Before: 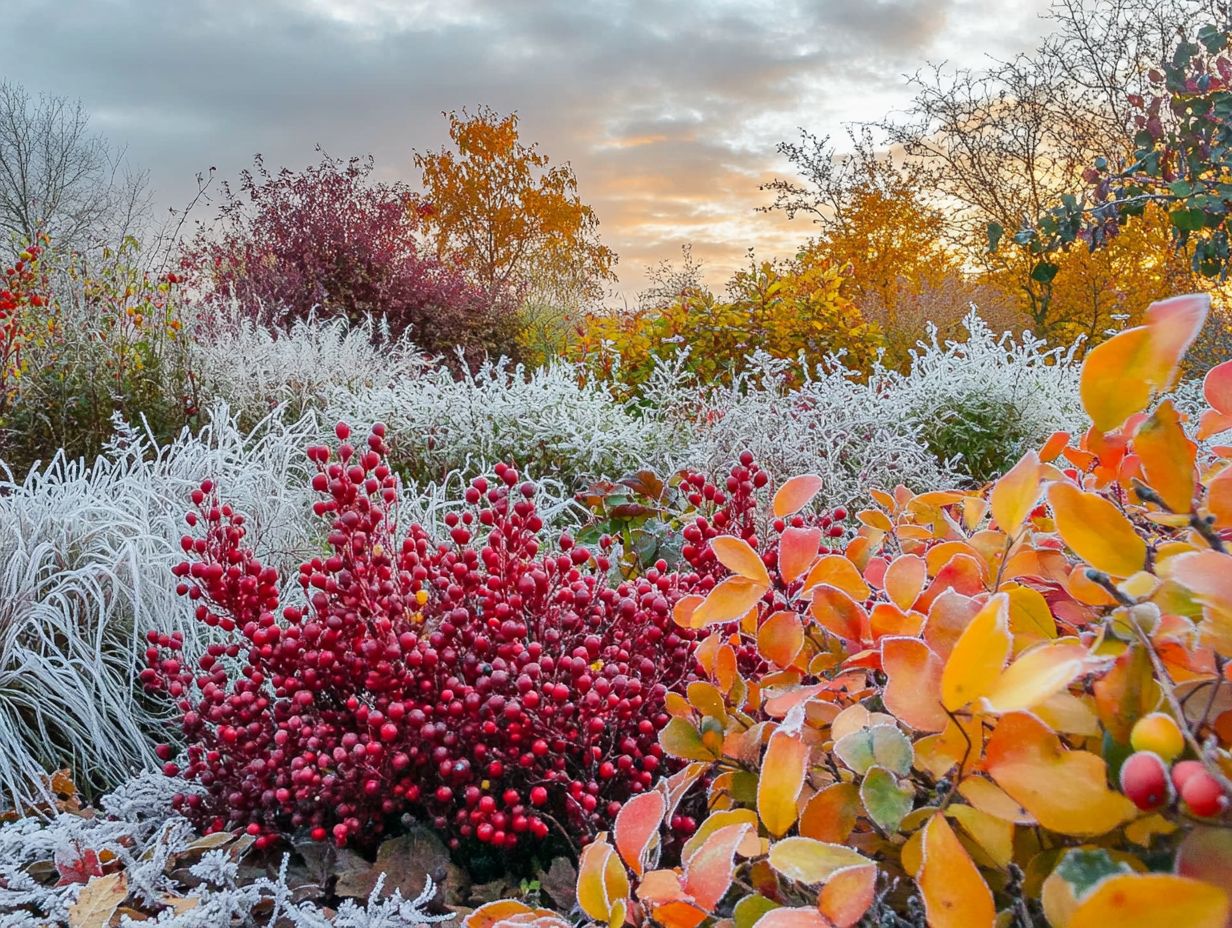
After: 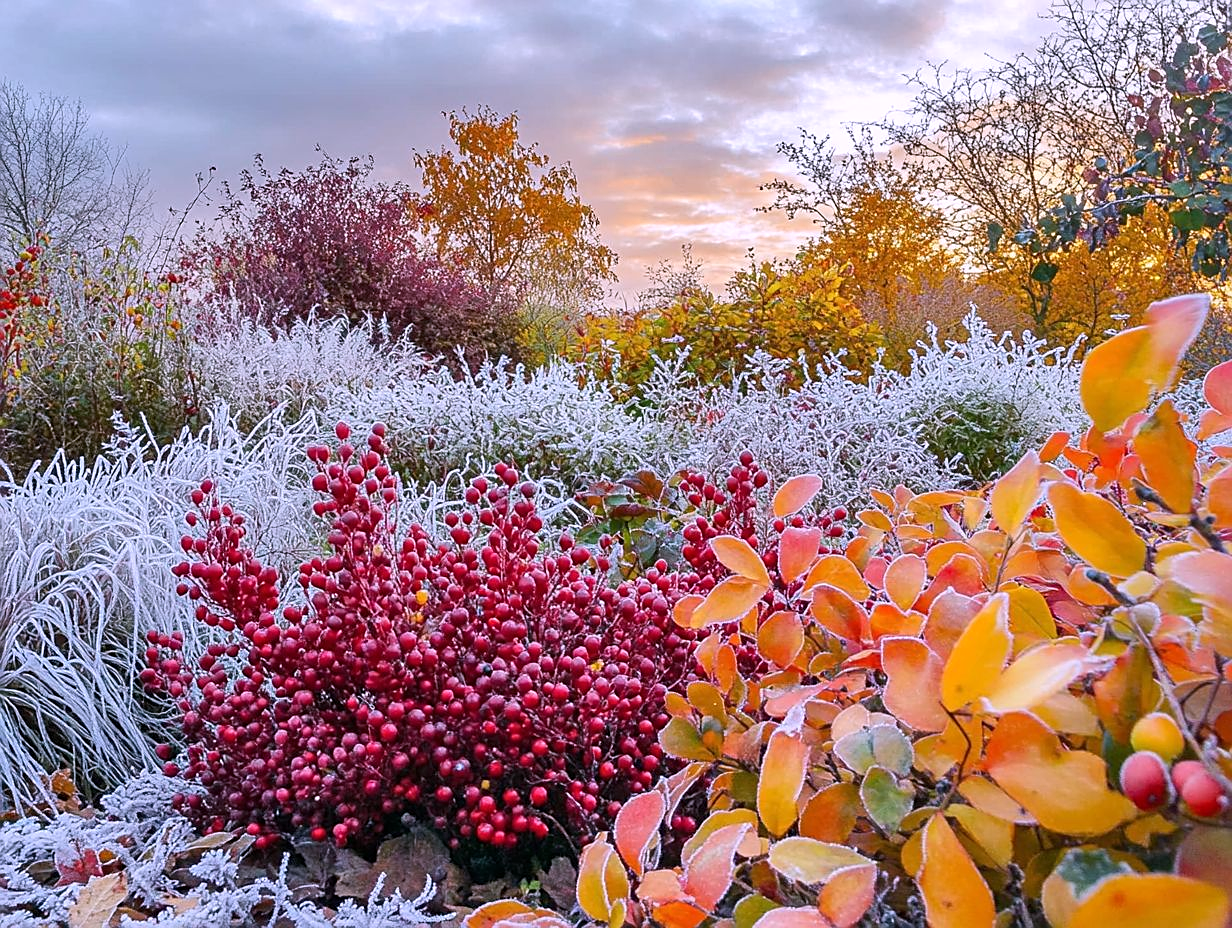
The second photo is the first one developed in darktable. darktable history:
white balance: red 1.042, blue 1.17
sharpen: on, module defaults
